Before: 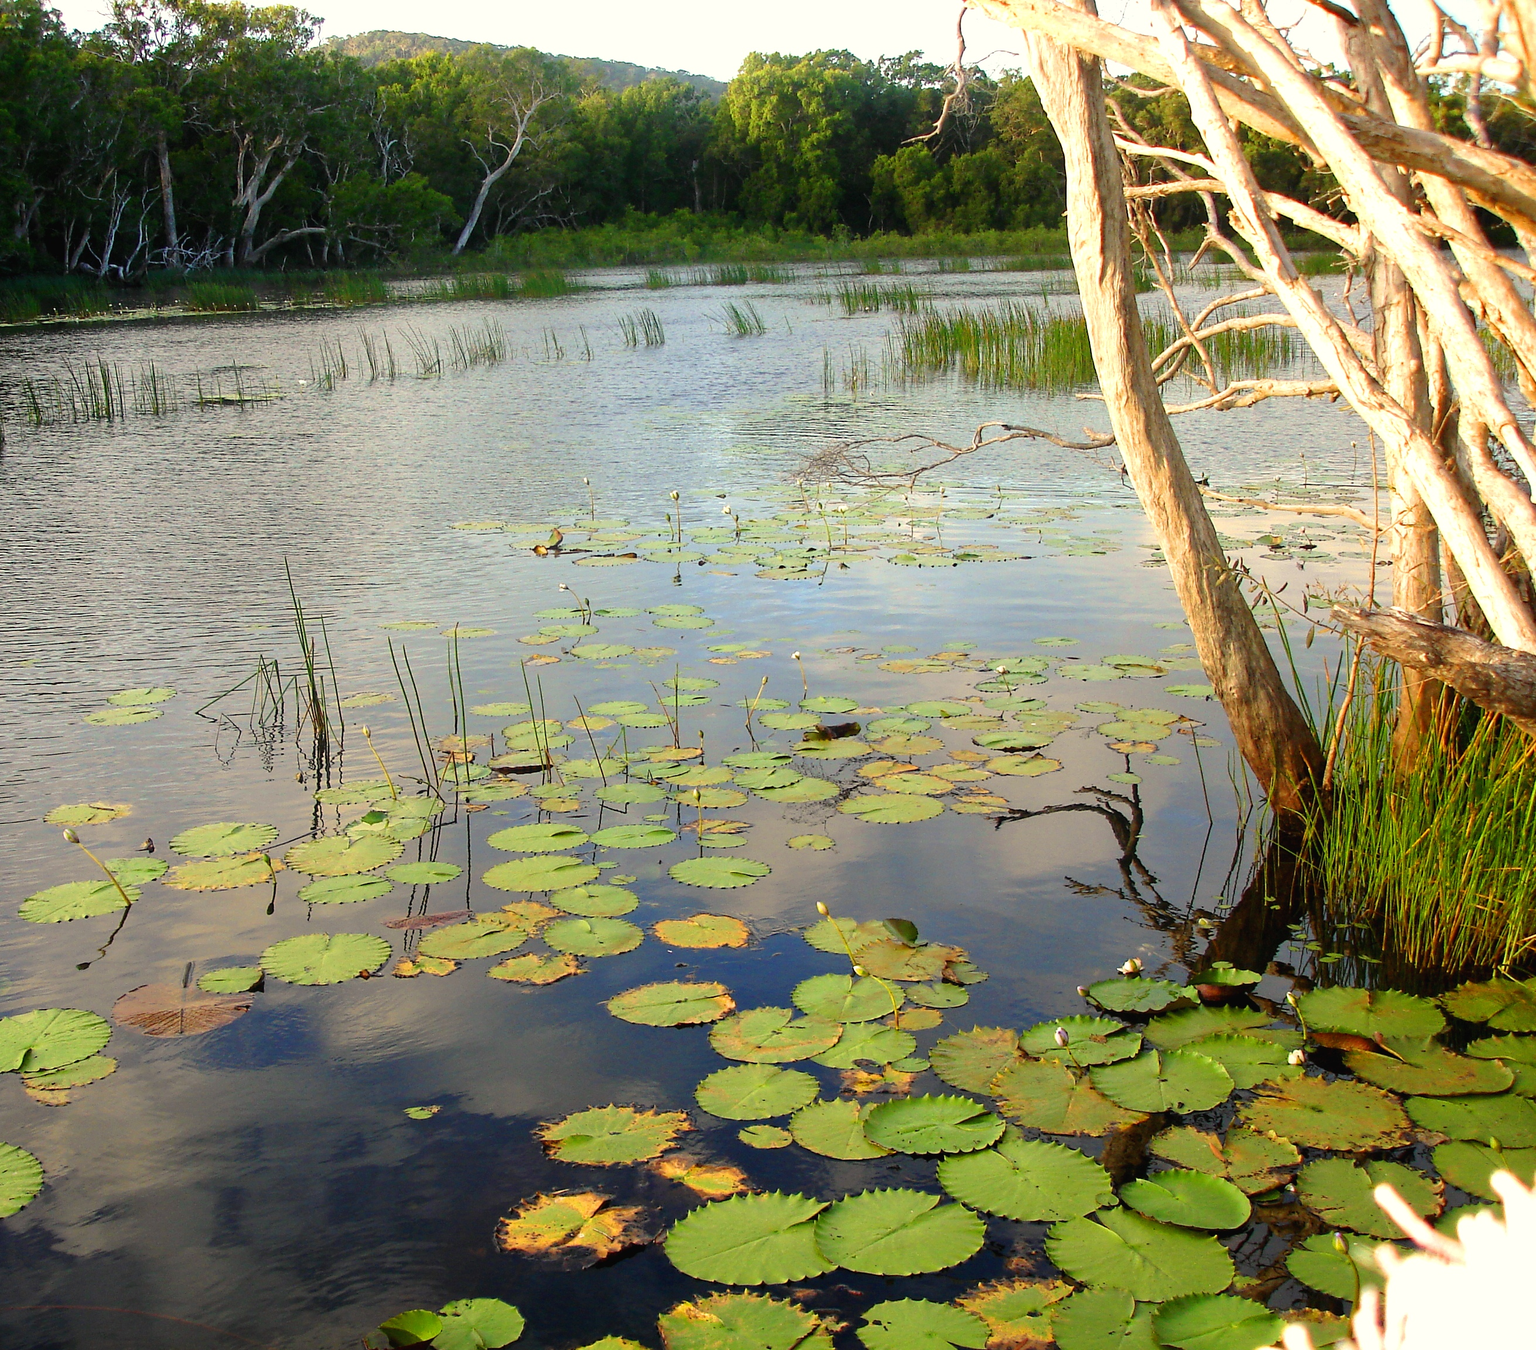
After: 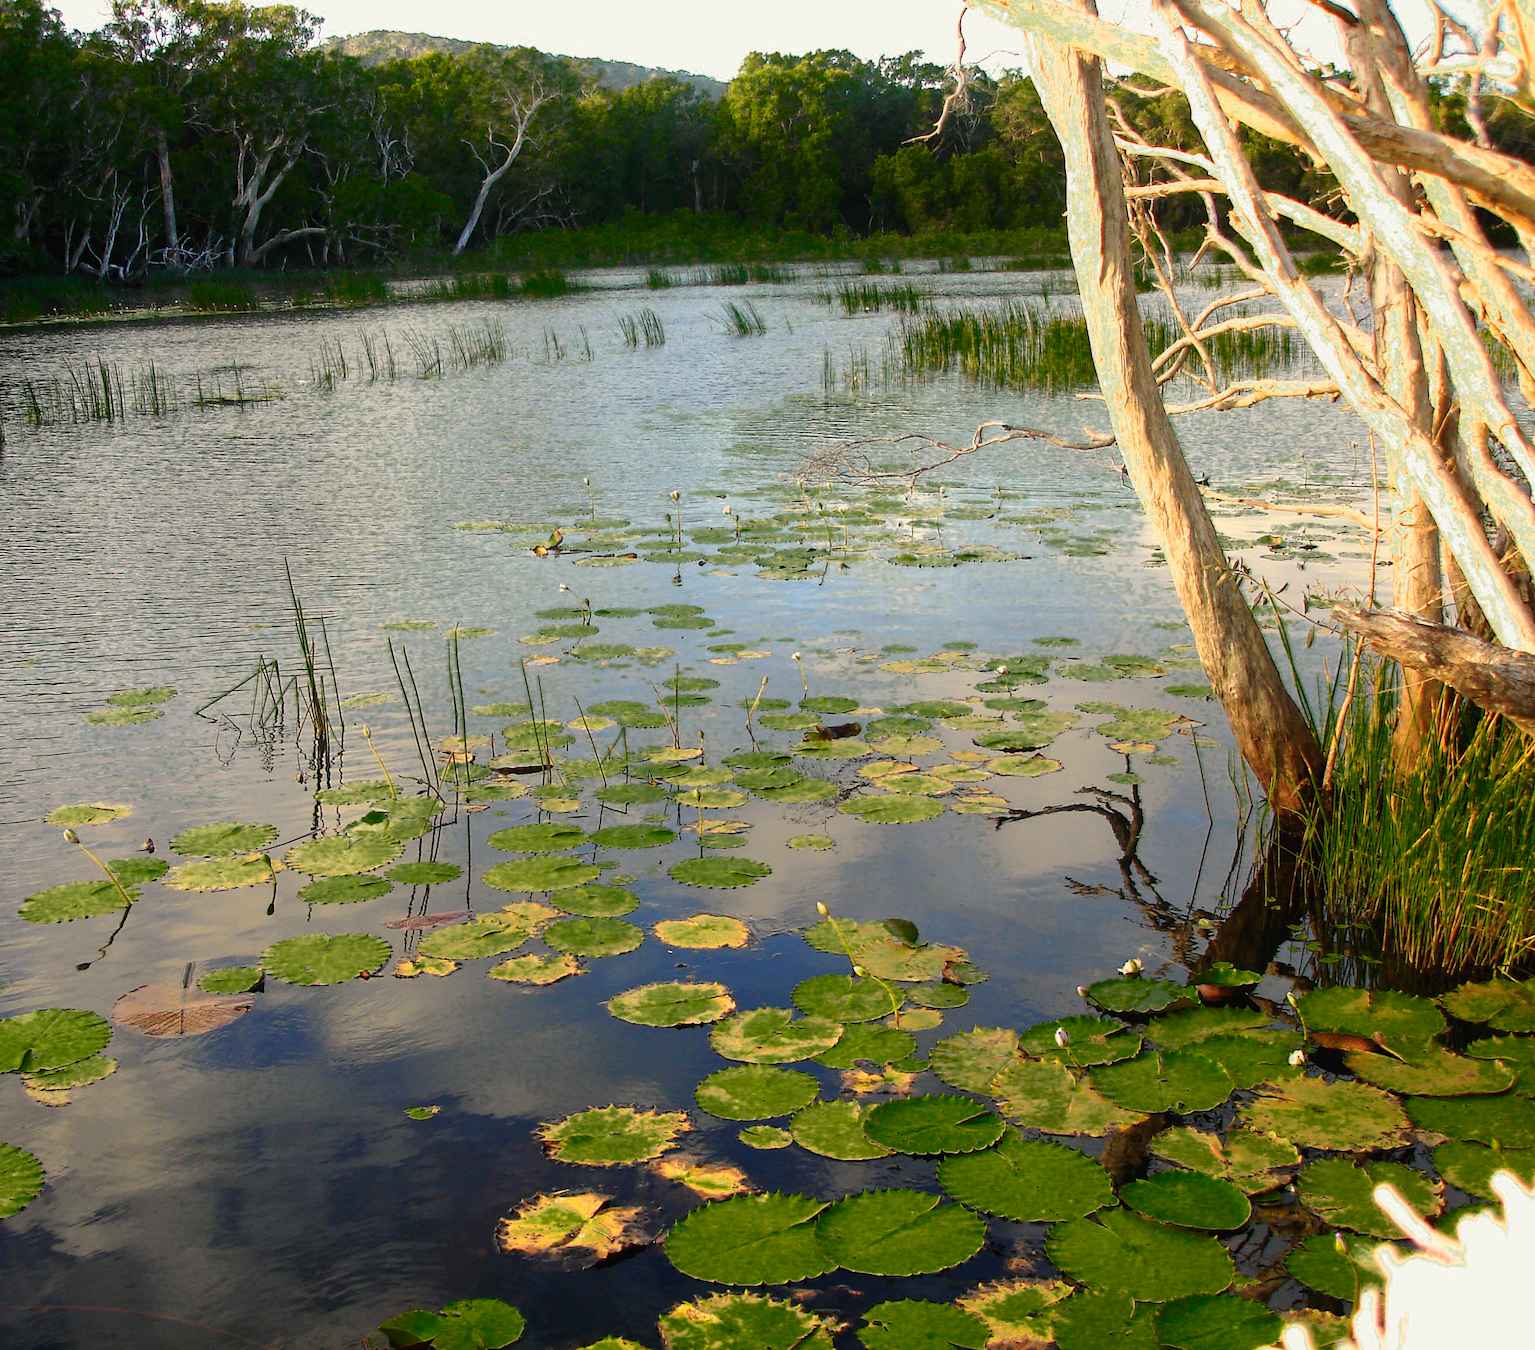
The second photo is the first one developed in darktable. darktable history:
base curve: exposure shift 0, preserve colors none
color zones: curves: ch0 [(0.25, 0.5) (0.347, 0.092) (0.75, 0.5)]; ch1 [(0.25, 0.5) (0.33, 0.51) (0.75, 0.5)]
